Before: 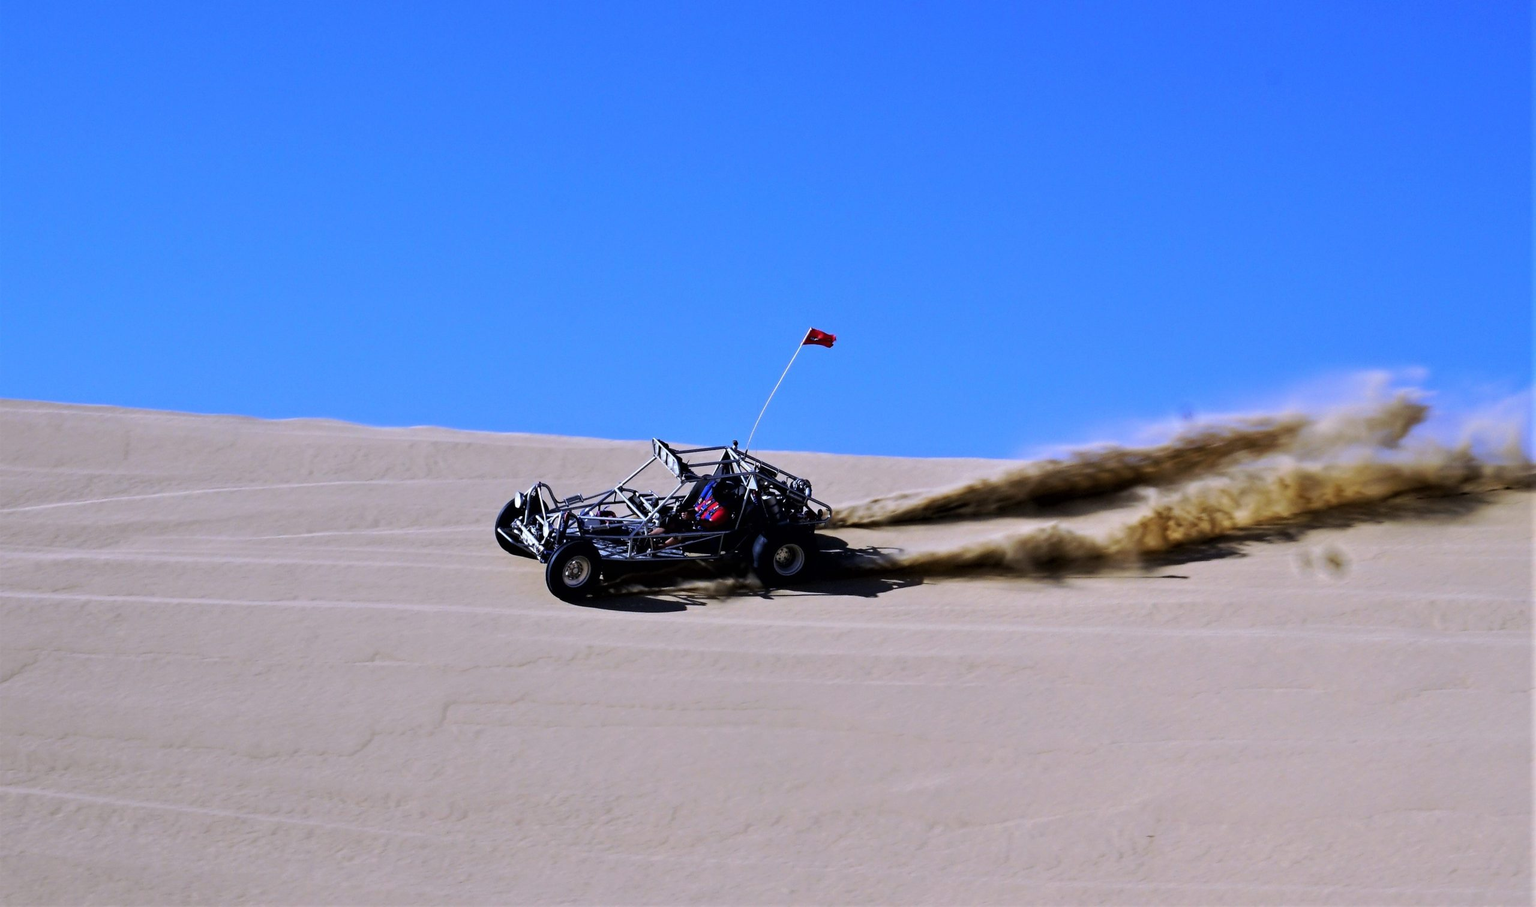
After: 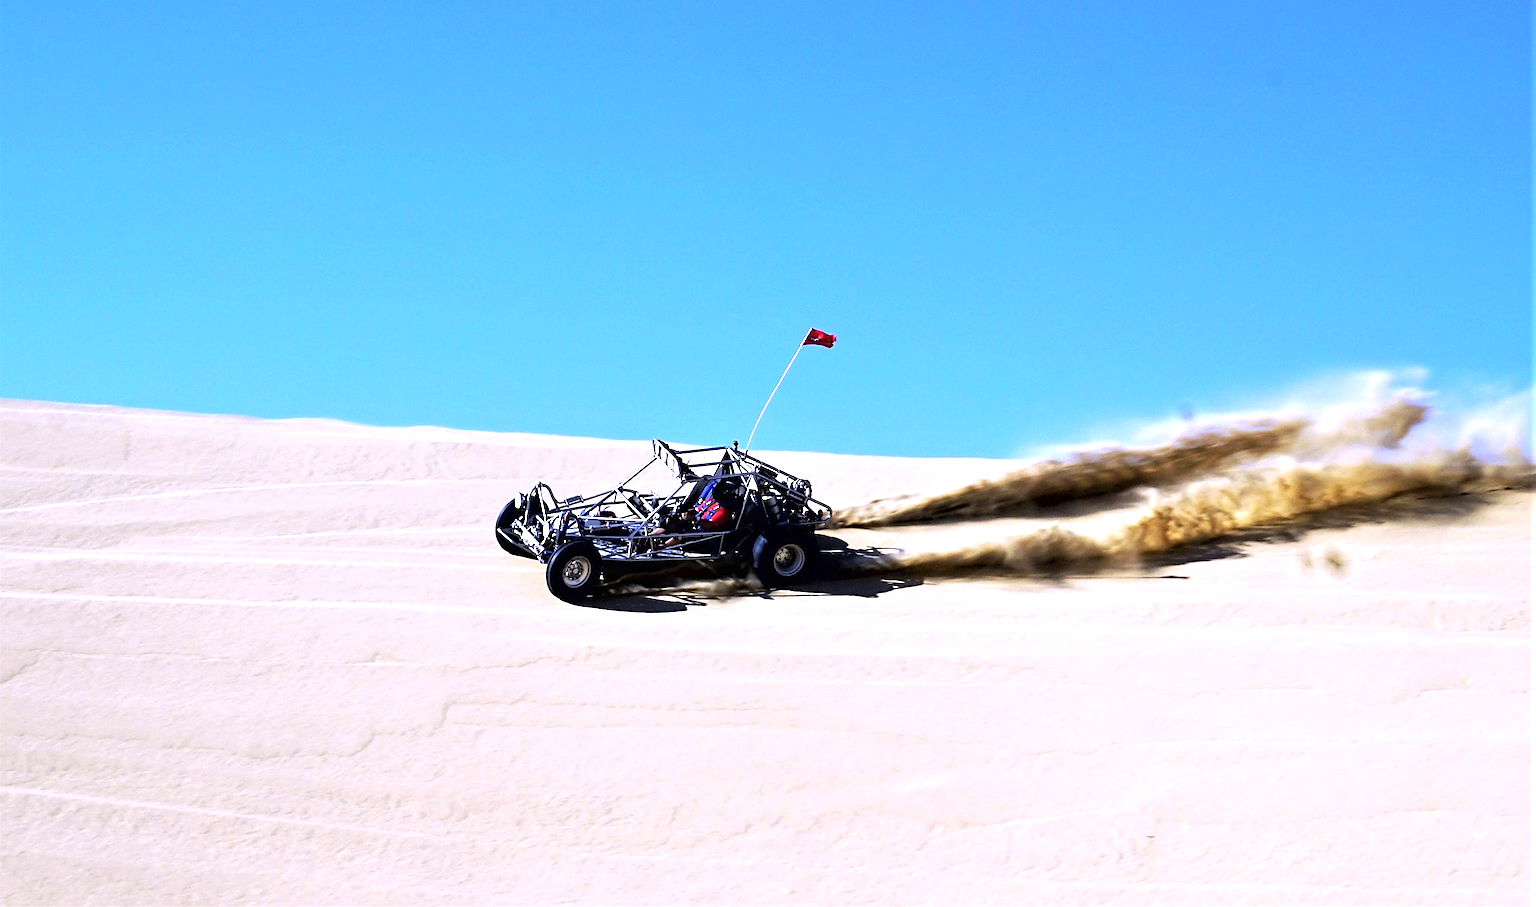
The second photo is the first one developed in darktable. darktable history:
exposure: exposure 1.2 EV, compensate highlight preservation false
sharpen: on, module defaults
